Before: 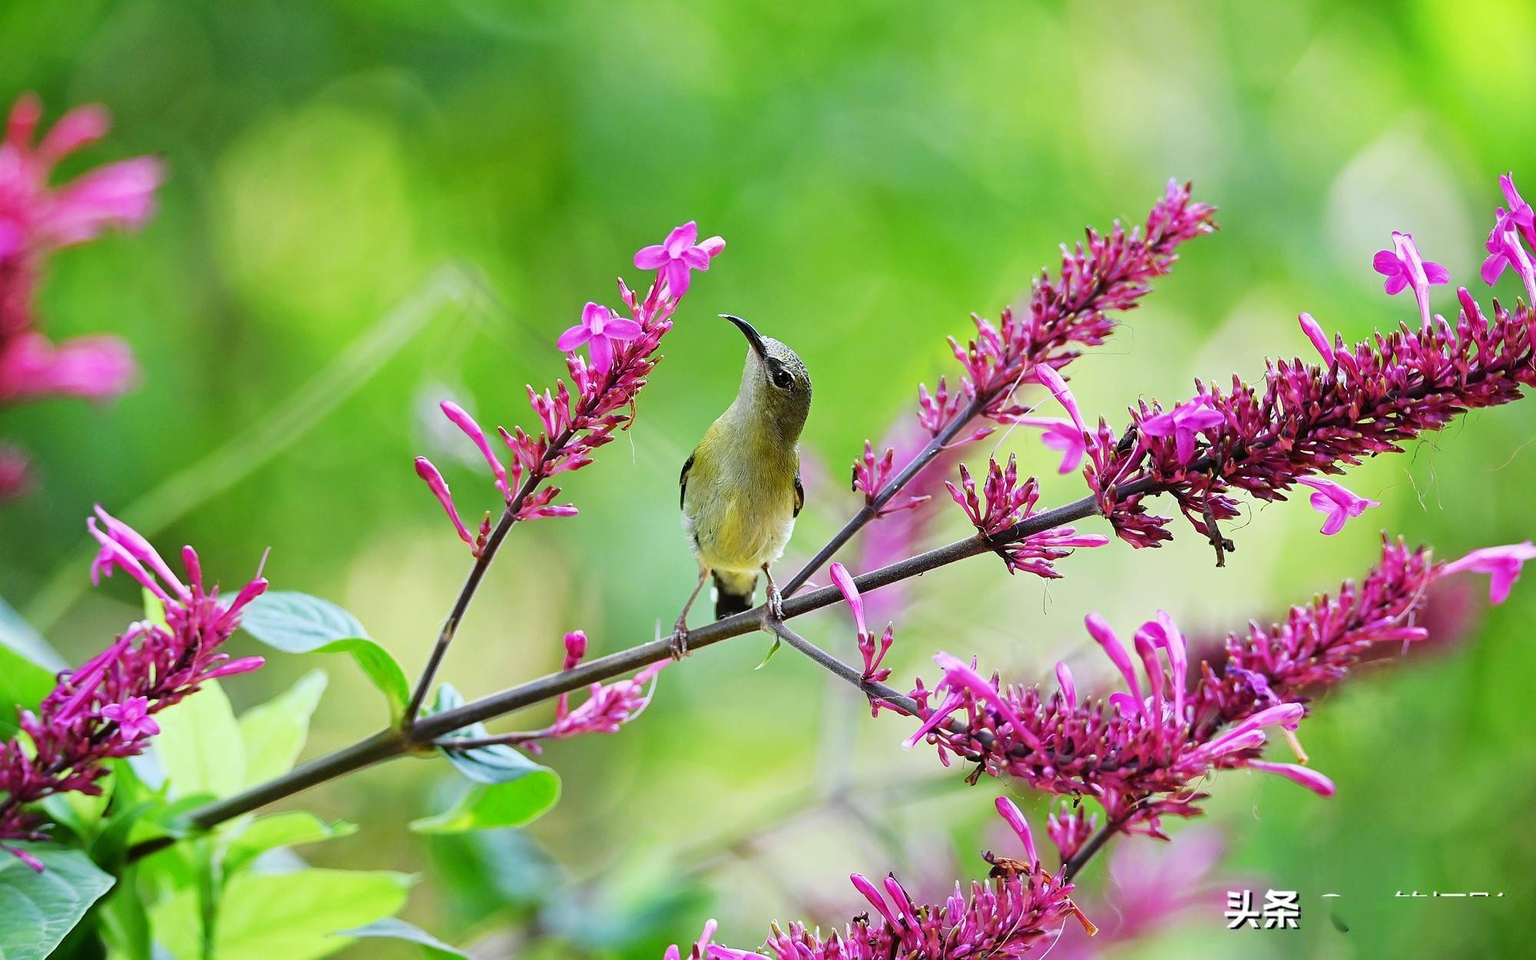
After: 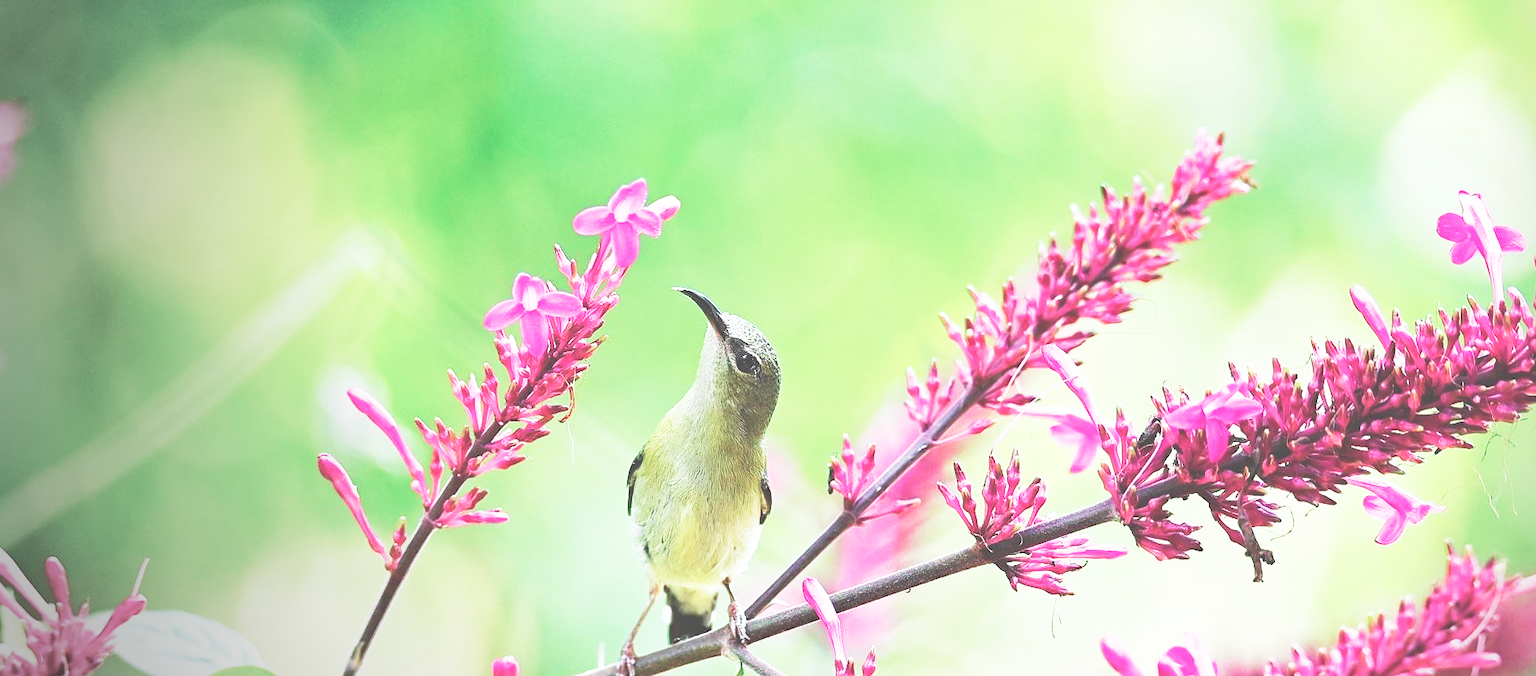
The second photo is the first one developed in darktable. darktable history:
velvia: on, module defaults
vignetting: fall-off start 73.57%, center (0.22, -0.235)
crop and rotate: left 9.345%, top 7.22%, right 4.982%, bottom 32.331%
exposure: black level correction -0.041, exposure 0.064 EV, compensate highlight preservation false
base curve: curves: ch0 [(0, 0) (0.012, 0.01) (0.073, 0.168) (0.31, 0.711) (0.645, 0.957) (1, 1)], preserve colors none
haze removal: adaptive false
color contrast: blue-yellow contrast 0.62
